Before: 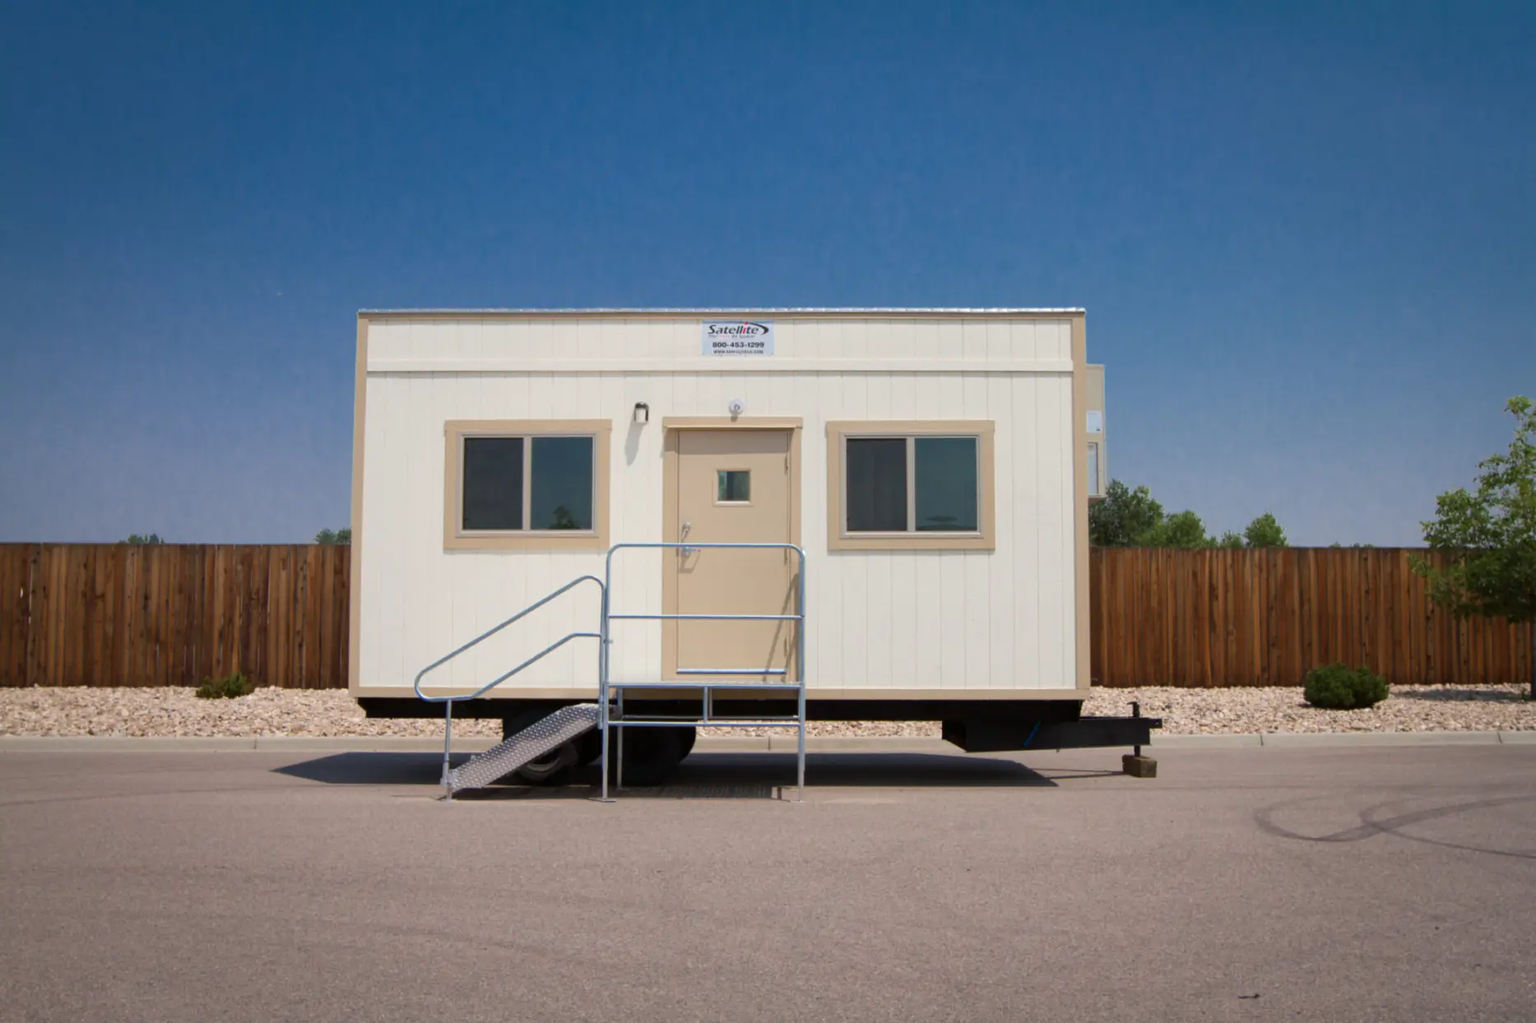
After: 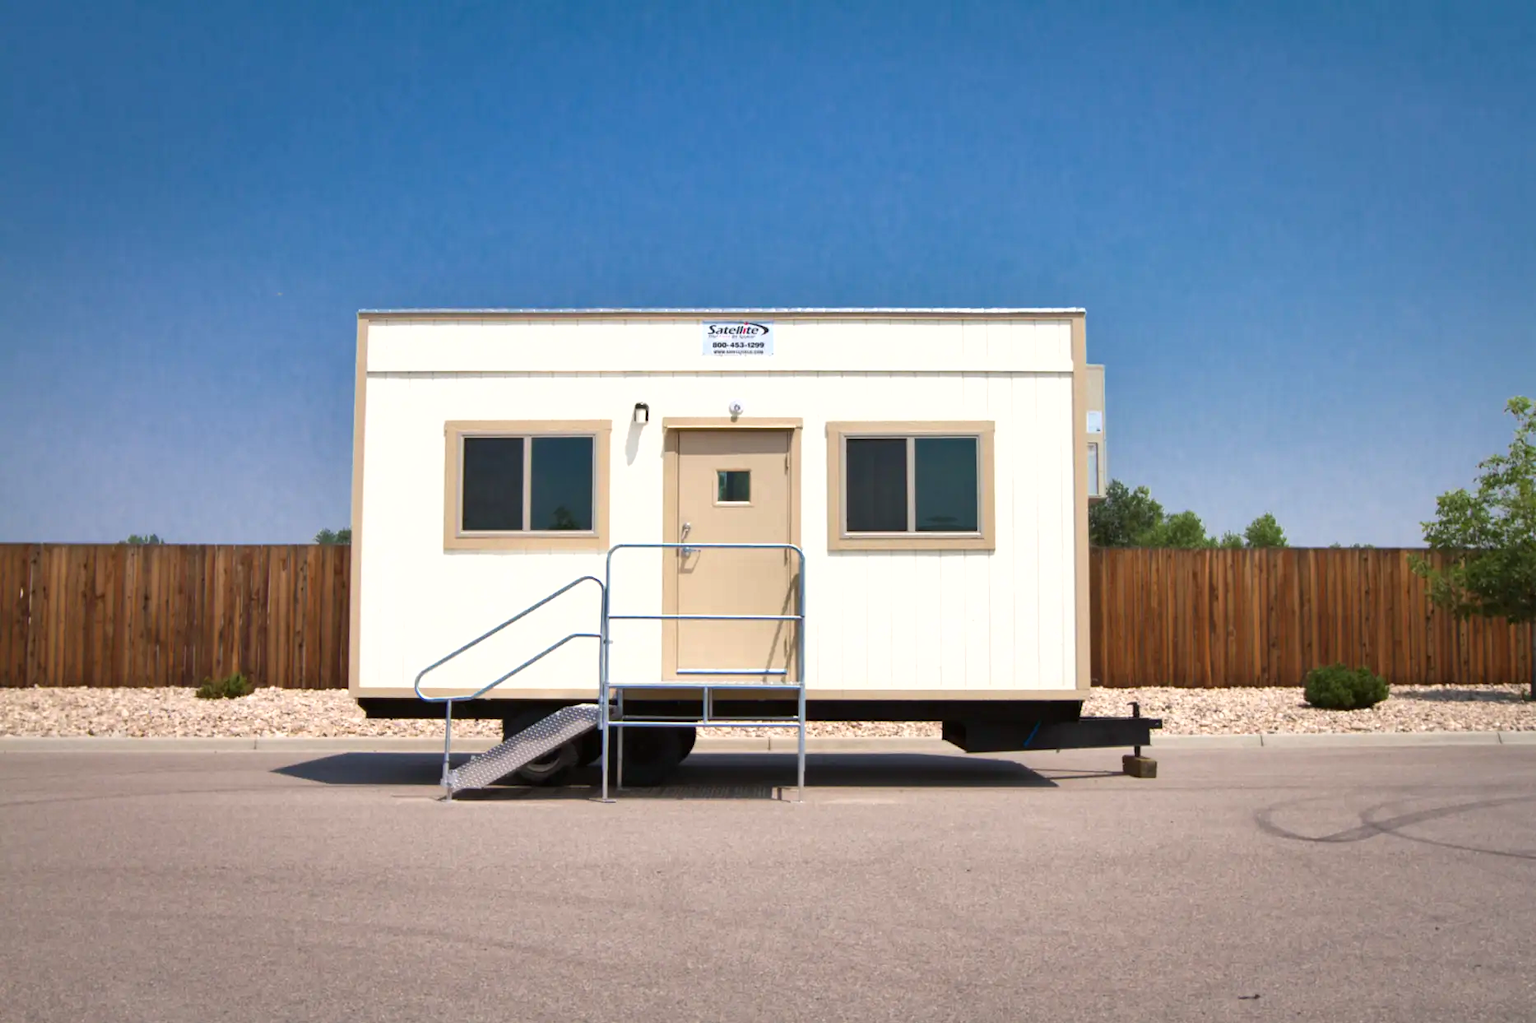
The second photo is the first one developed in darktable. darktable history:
shadows and highlights: low approximation 0.01, soften with gaussian
exposure: black level correction 0, exposure 0.7 EV, compensate exposure bias true, compensate highlight preservation false
